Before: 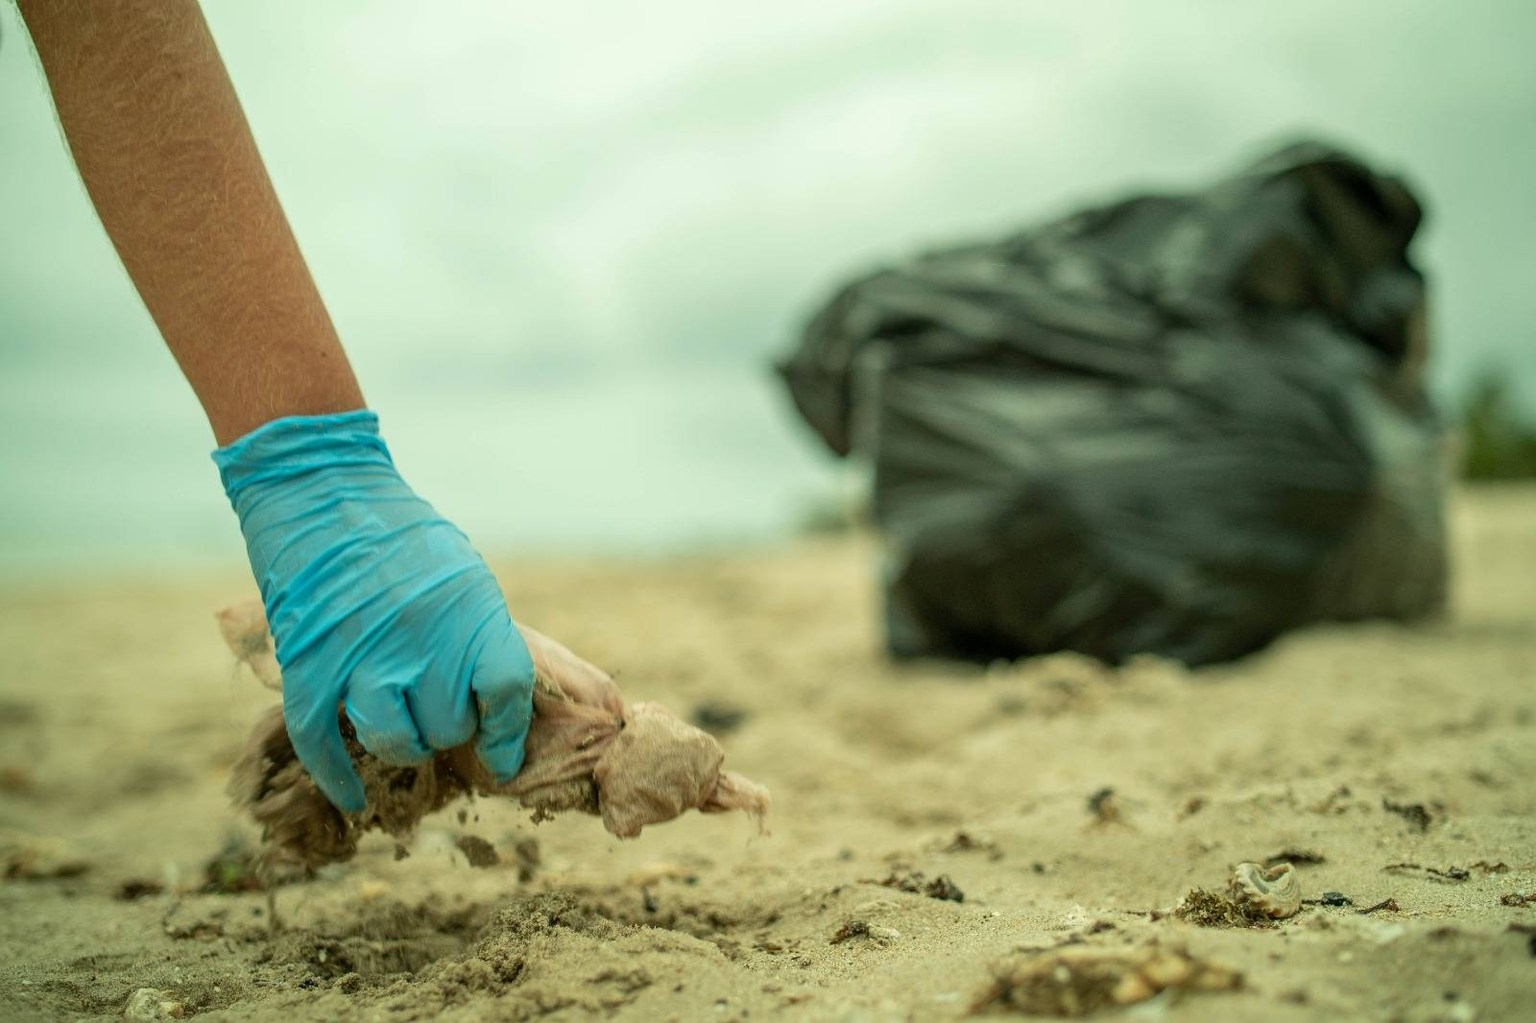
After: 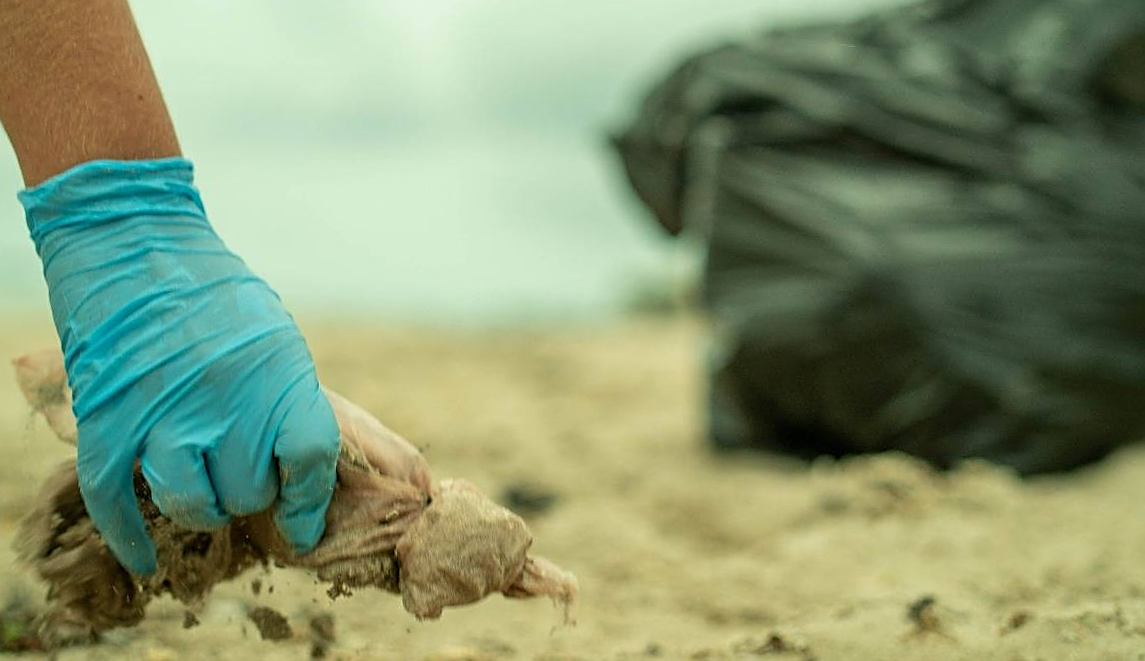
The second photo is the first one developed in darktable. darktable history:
crop and rotate: angle -3.37°, left 9.79%, top 20.73%, right 12.42%, bottom 11.82%
sharpen: on, module defaults
